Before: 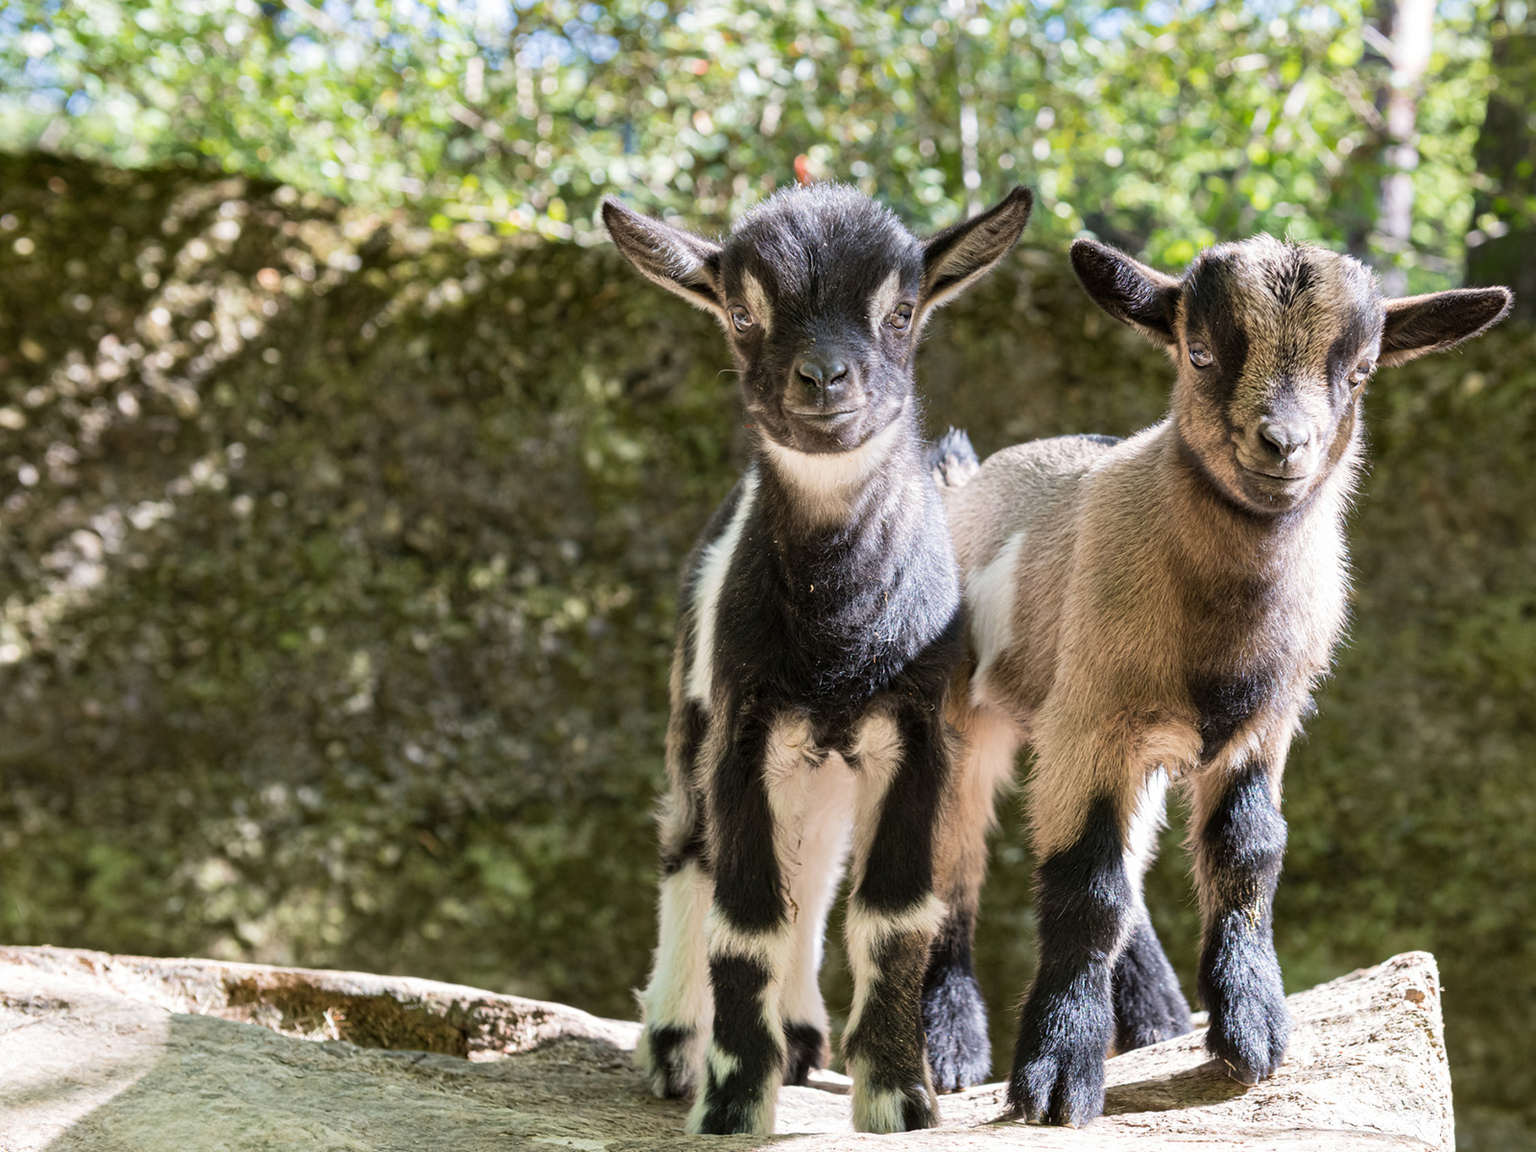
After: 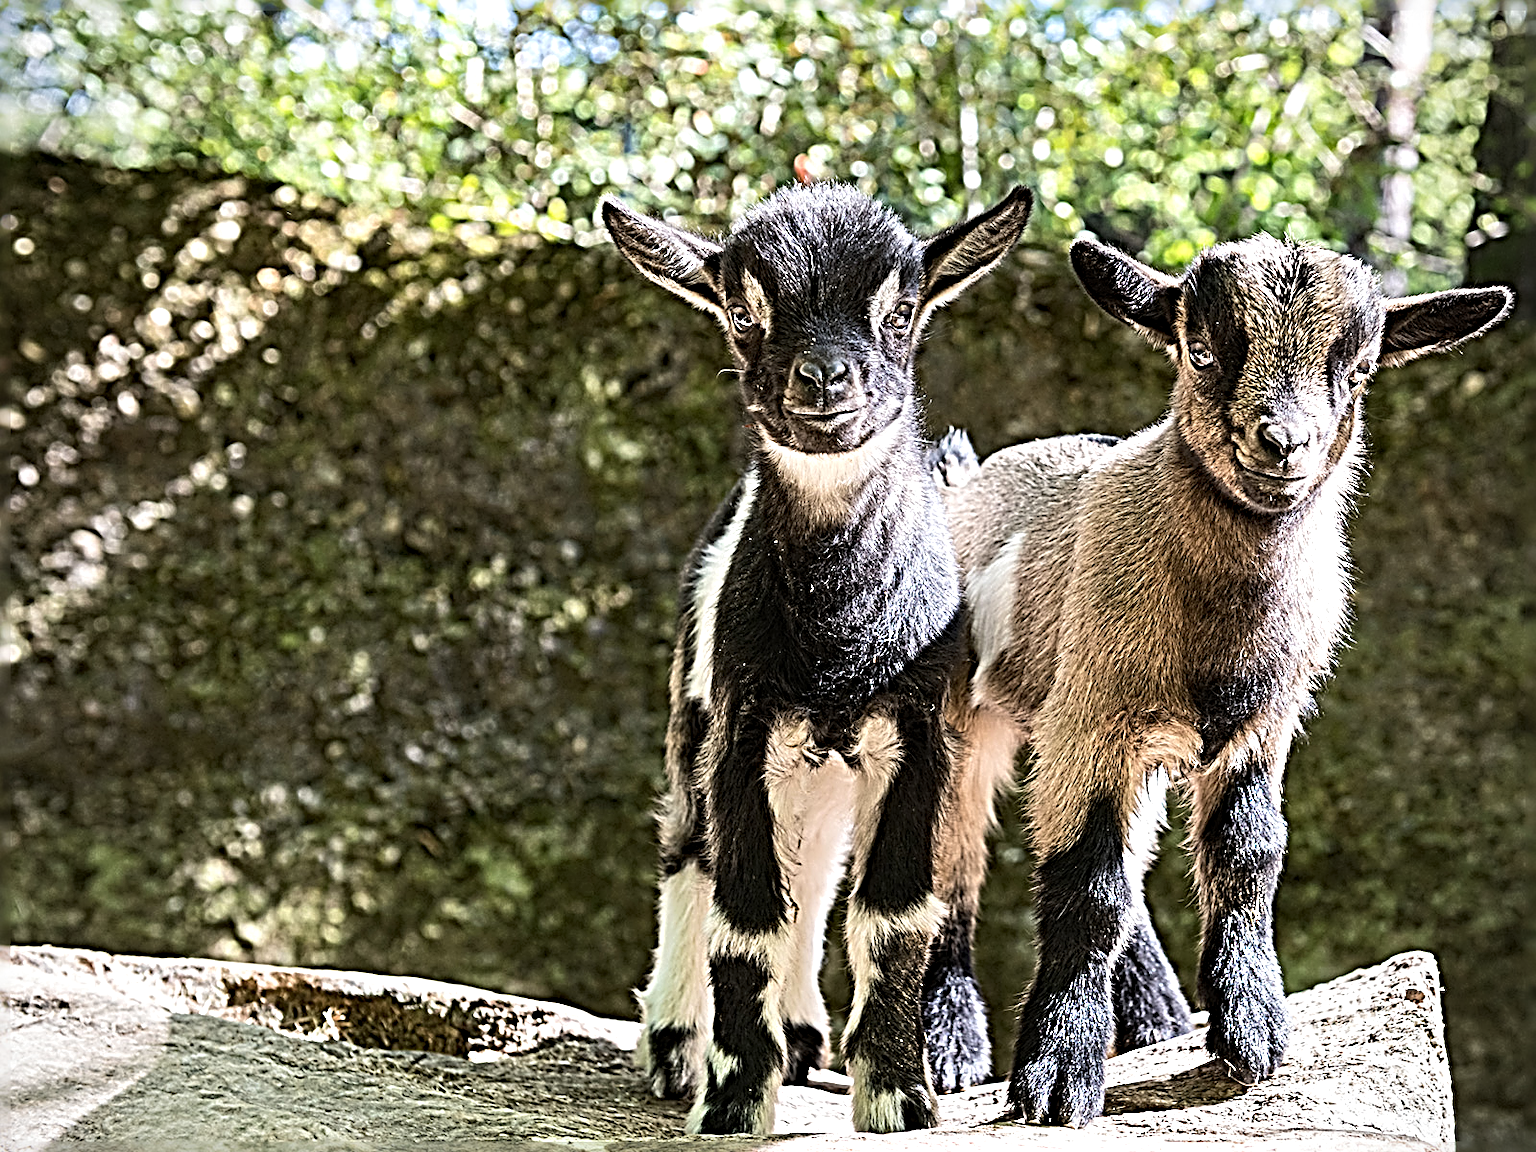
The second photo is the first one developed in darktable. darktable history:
sharpen: radius 4.001, amount 2
tone equalizer: -8 EV -0.417 EV, -7 EV -0.389 EV, -6 EV -0.333 EV, -5 EV -0.222 EV, -3 EV 0.222 EV, -2 EV 0.333 EV, -1 EV 0.389 EV, +0 EV 0.417 EV, edges refinement/feathering 500, mask exposure compensation -1.57 EV, preserve details no
vignetting: fall-off radius 63.6%
